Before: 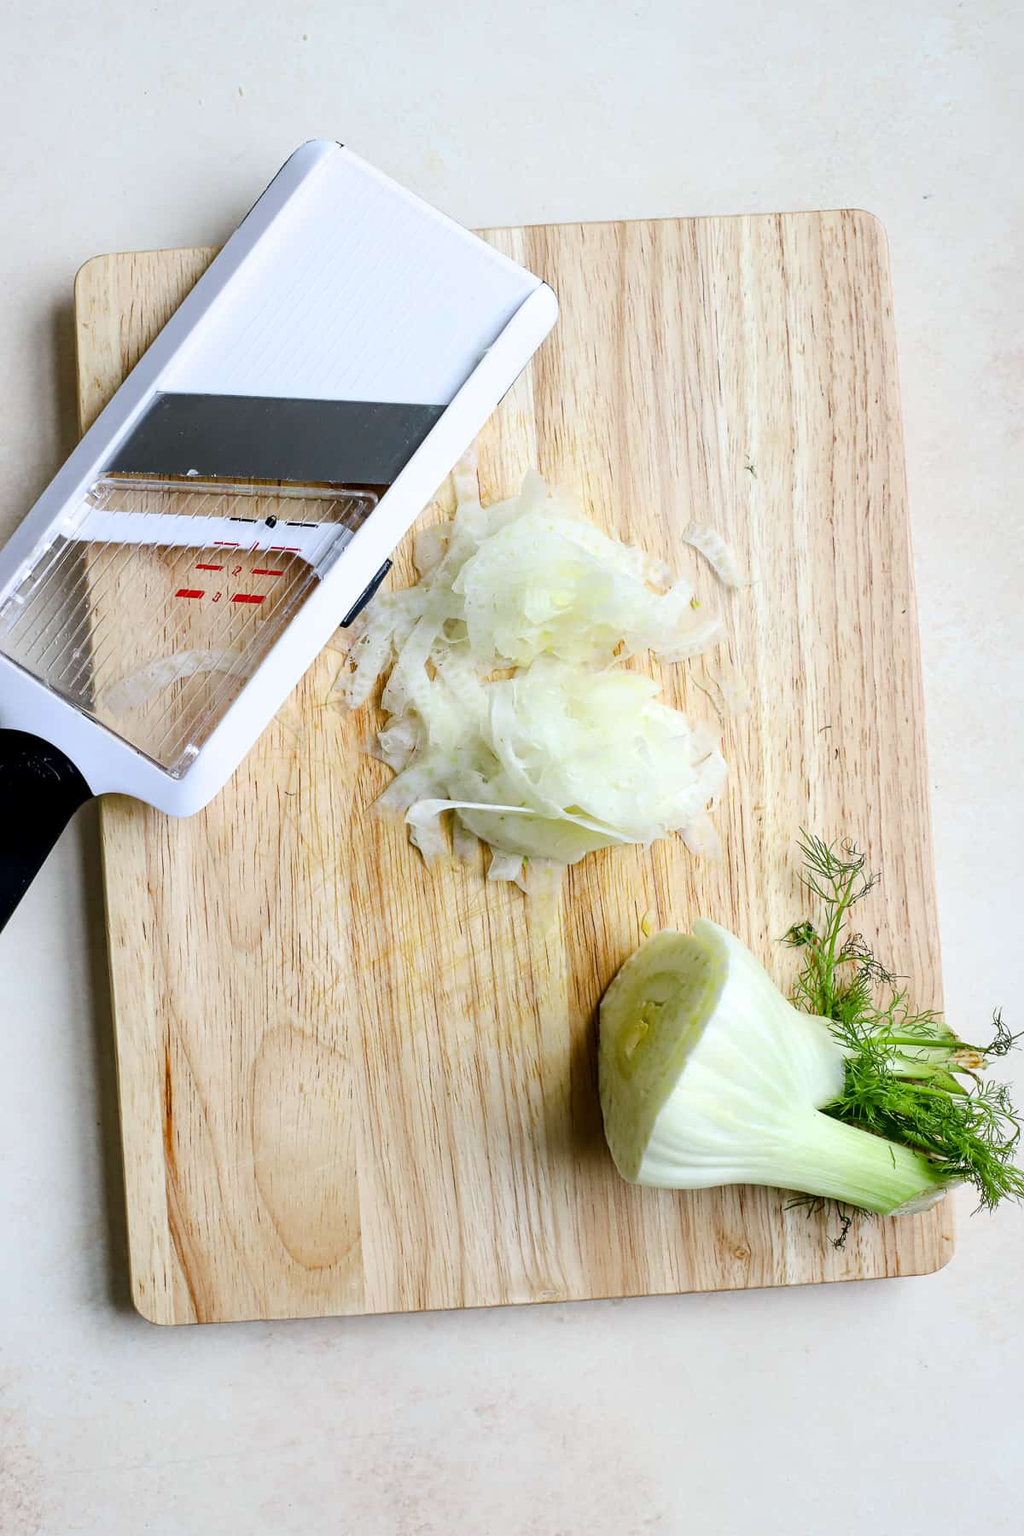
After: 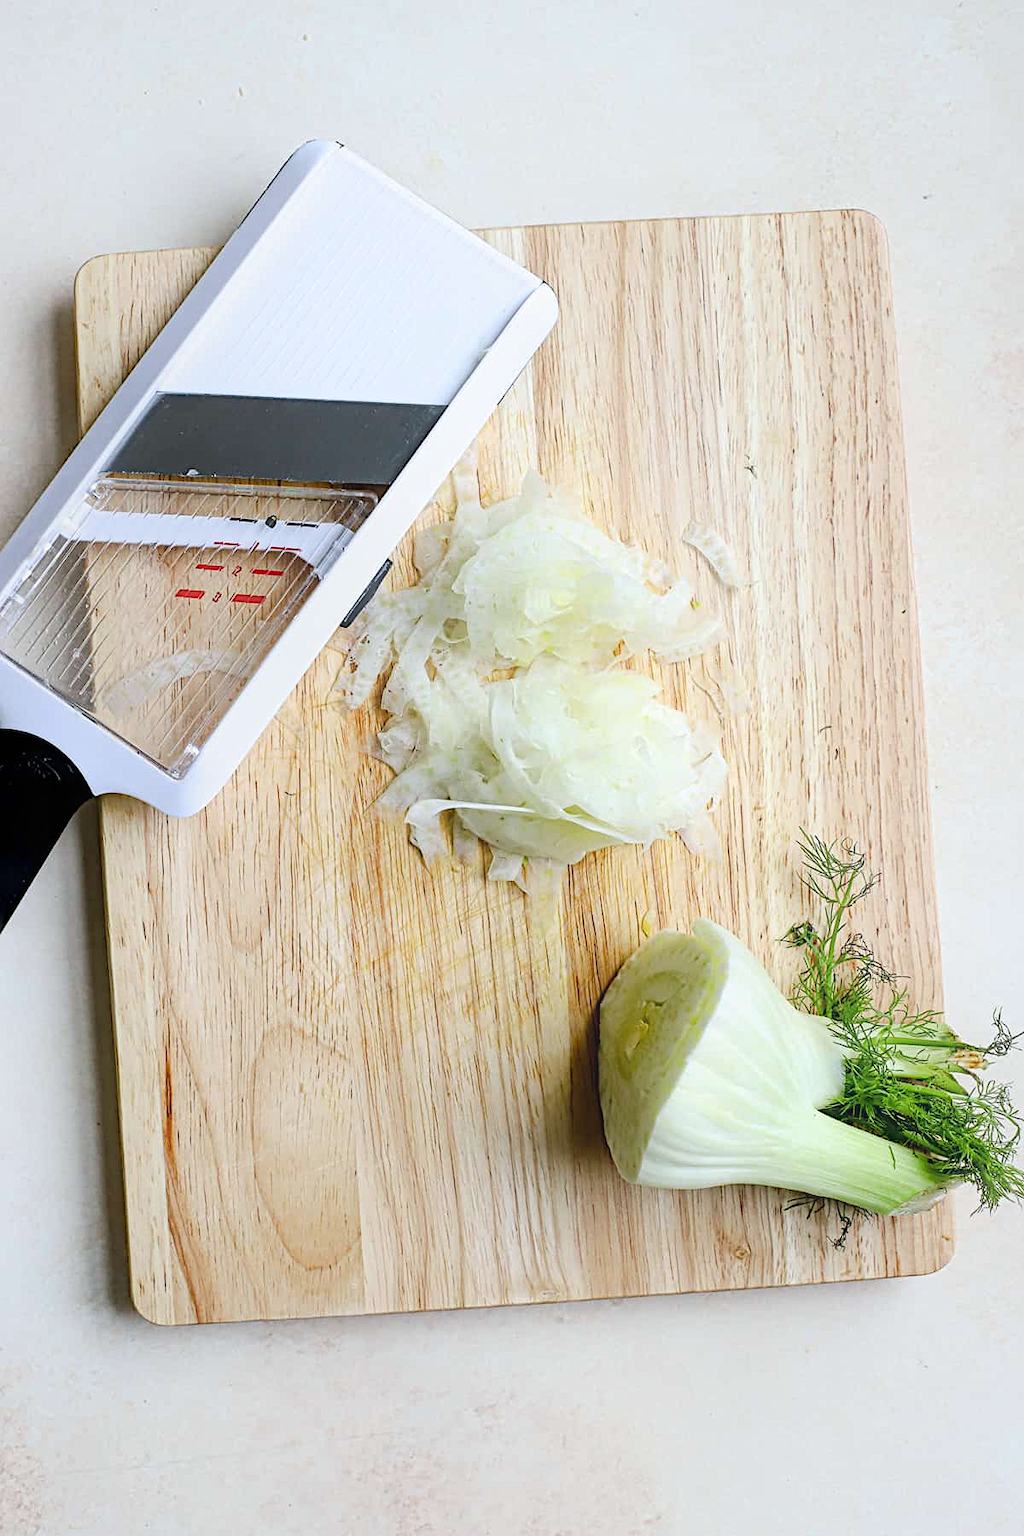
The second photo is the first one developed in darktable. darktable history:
diffuse or sharpen "sharpen demosaicing: AA filter": edge sensitivity 1, 1st order anisotropy 100%, 2nd order anisotropy 100%, 3rd order anisotropy 100%, 4th order anisotropy 100%, 1st order speed -25%, 2nd order speed -25%, 3rd order speed -25%, 4th order speed -25%
diffuse or sharpen "diffusion": radius span 77, 1st order speed 50%, 2nd order speed 50%, 3rd order speed 50%, 4th order speed 50% | blend: blend mode normal, opacity 19%; mask: uniform (no mask)
haze removal: strength -0.09, adaptive false
contrast equalizer "soft": y [[0.439, 0.44, 0.442, 0.457, 0.493, 0.498], [0.5 ×6], [0.5 ×6], [0 ×6], [0 ×6]], mix 0.76
